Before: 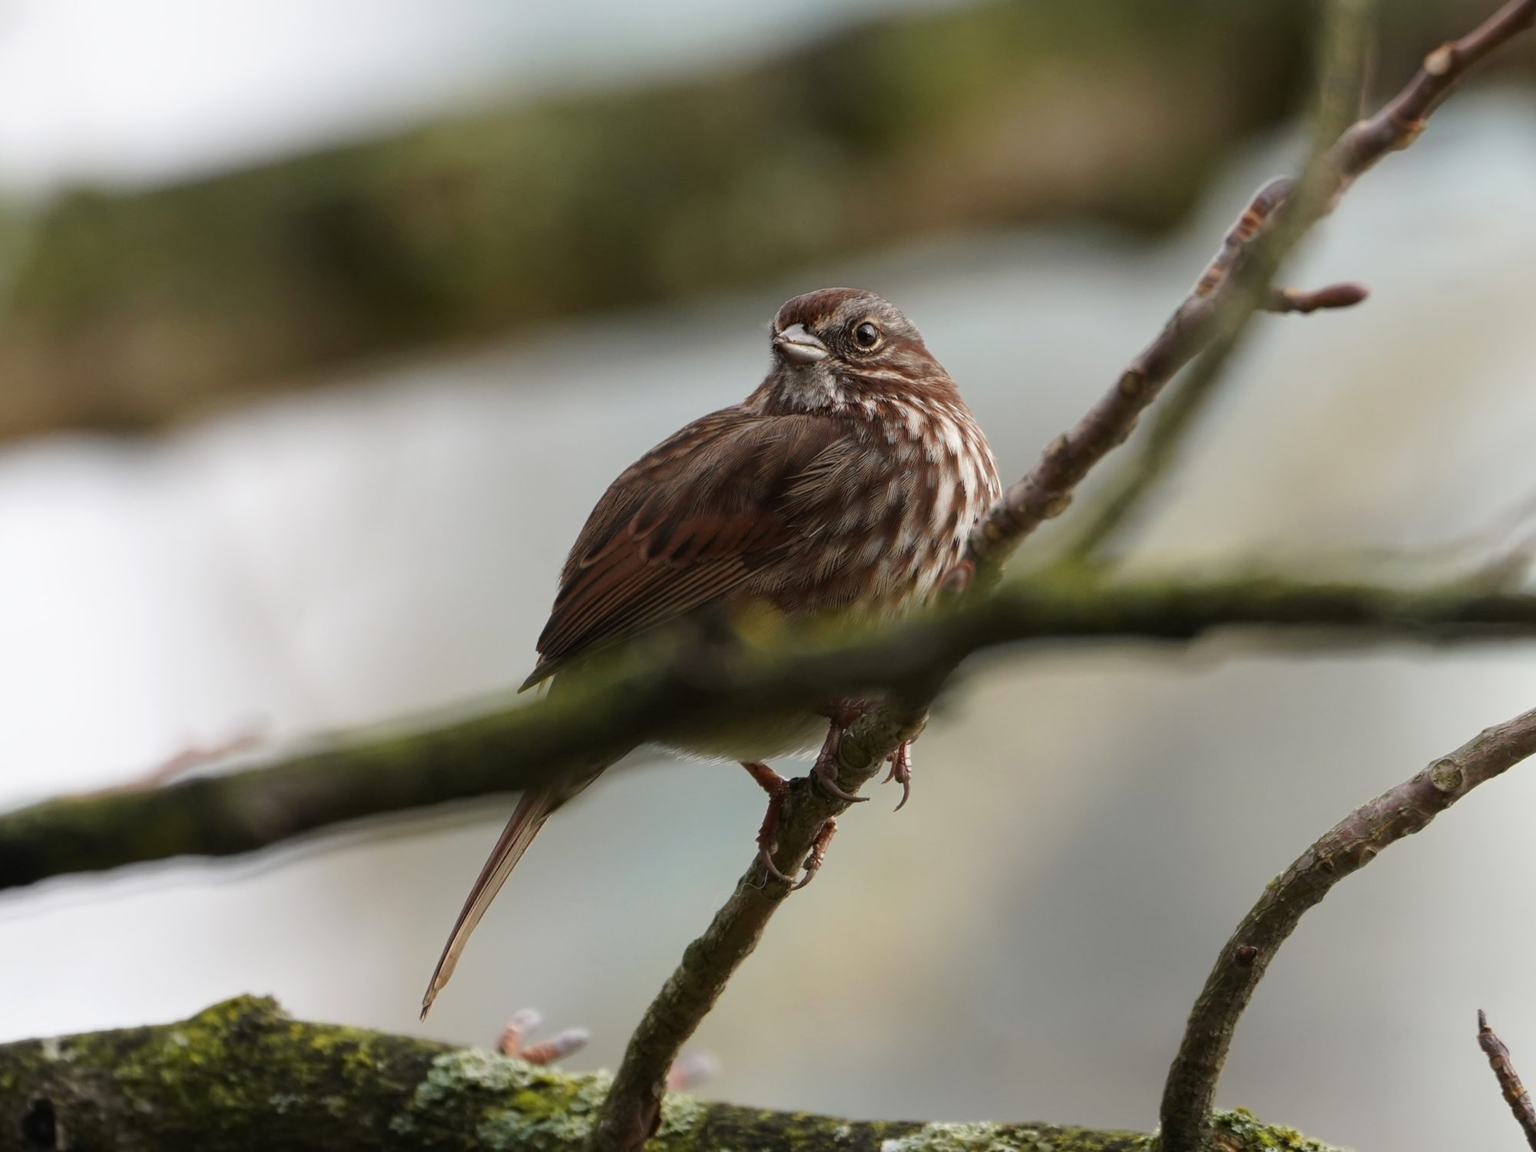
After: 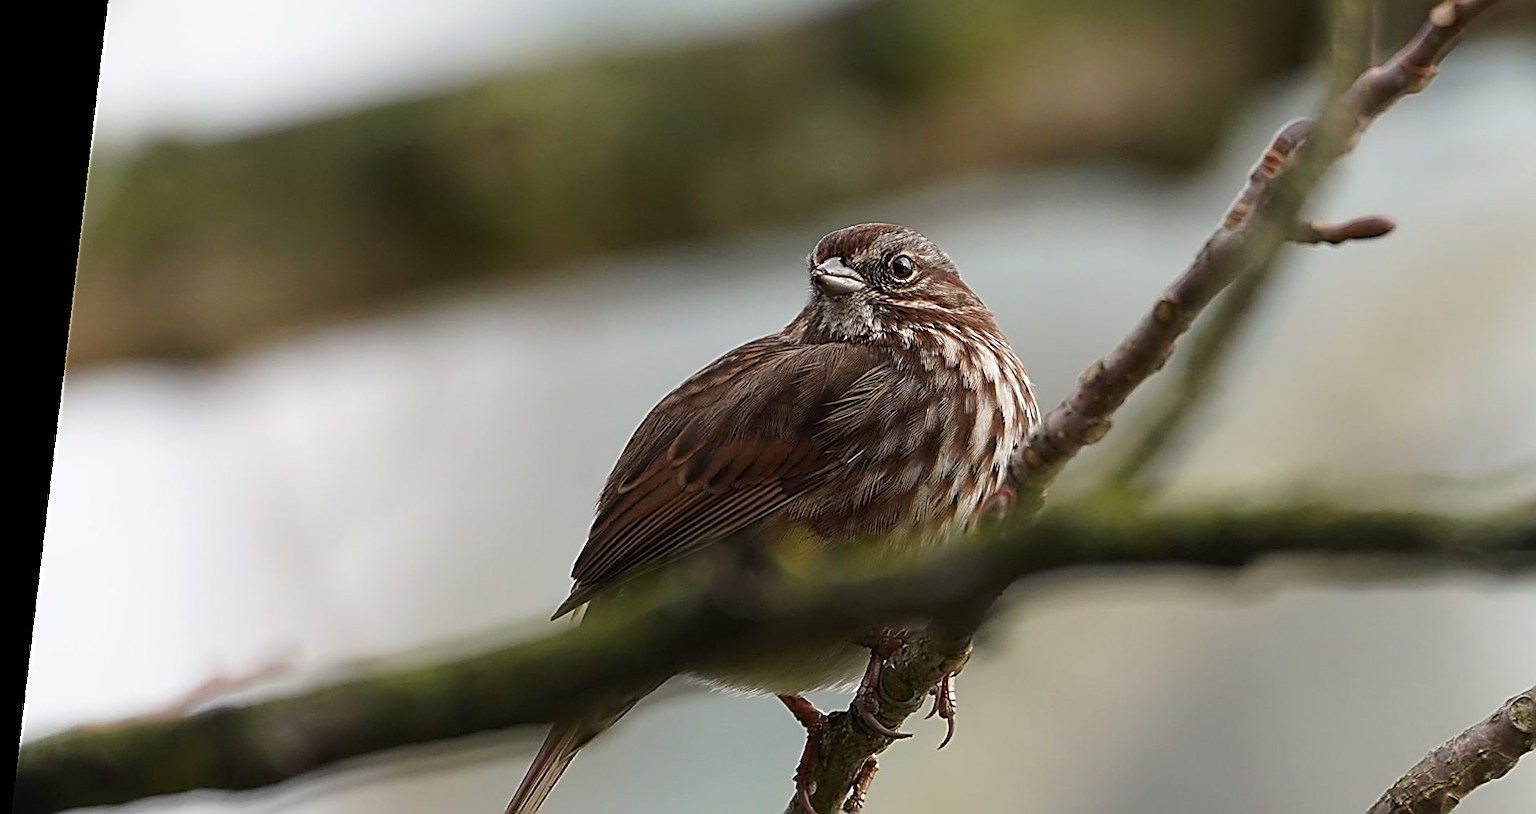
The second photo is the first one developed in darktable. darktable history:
crop: left 1.509%, top 3.452%, right 7.696%, bottom 28.452%
rotate and perspective: rotation 0.128°, lens shift (vertical) -0.181, lens shift (horizontal) -0.044, shear 0.001, automatic cropping off
sharpen: amount 1.861
